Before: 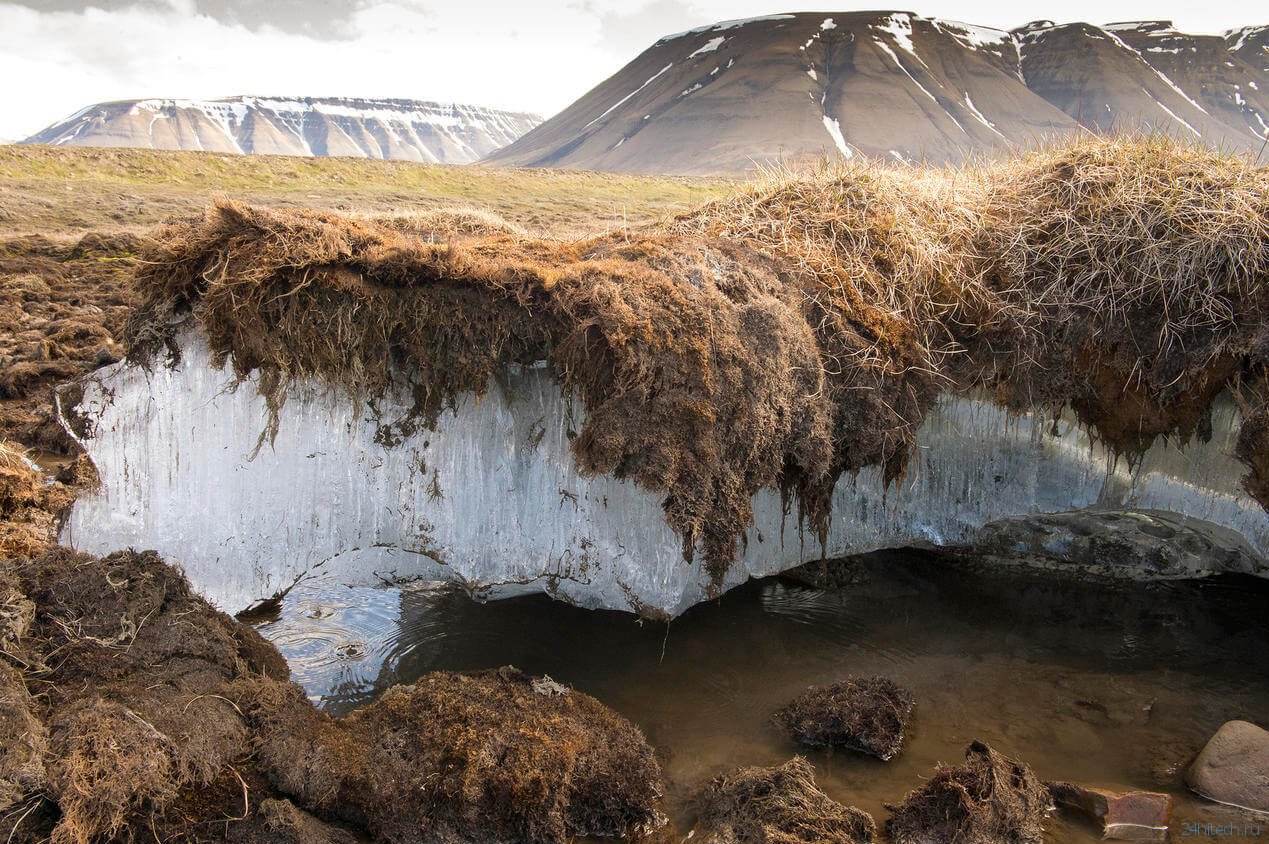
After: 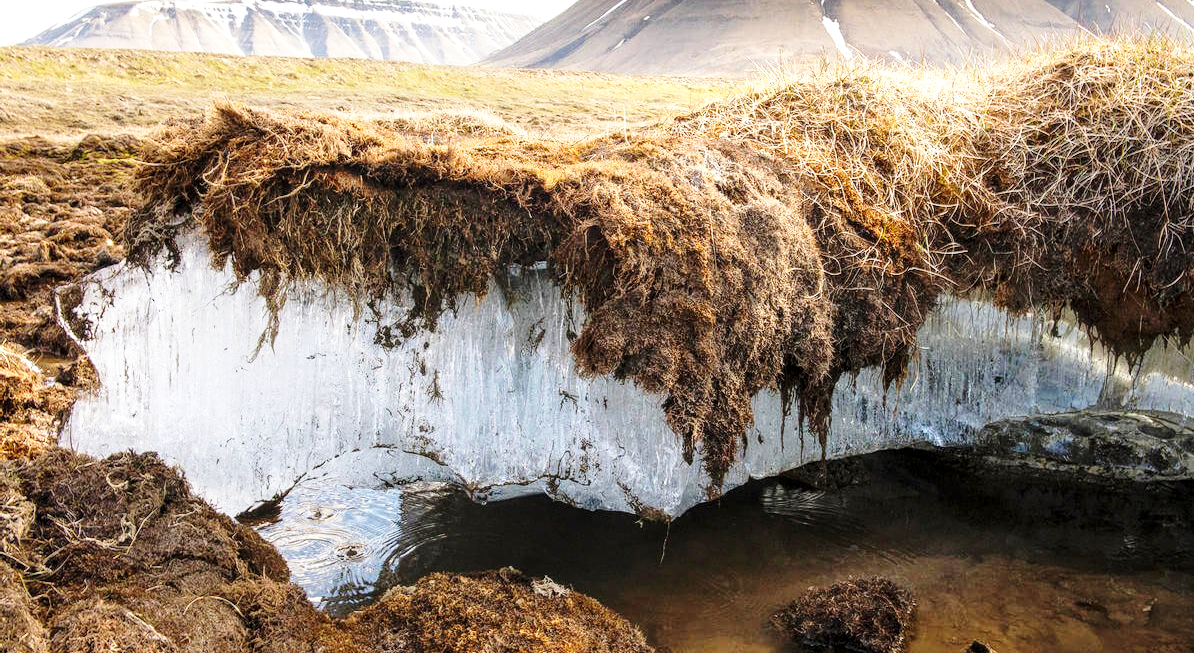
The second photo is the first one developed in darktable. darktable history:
local contrast: detail 130%
crop and rotate: angle 0.04°, top 11.73%, right 5.776%, bottom 10.767%
base curve: curves: ch0 [(0, 0) (0.036, 0.037) (0.121, 0.228) (0.46, 0.76) (0.859, 0.983) (1, 1)], preserve colors none
color balance rgb: perceptual saturation grading › global saturation 0.015%, global vibrance 14.579%
